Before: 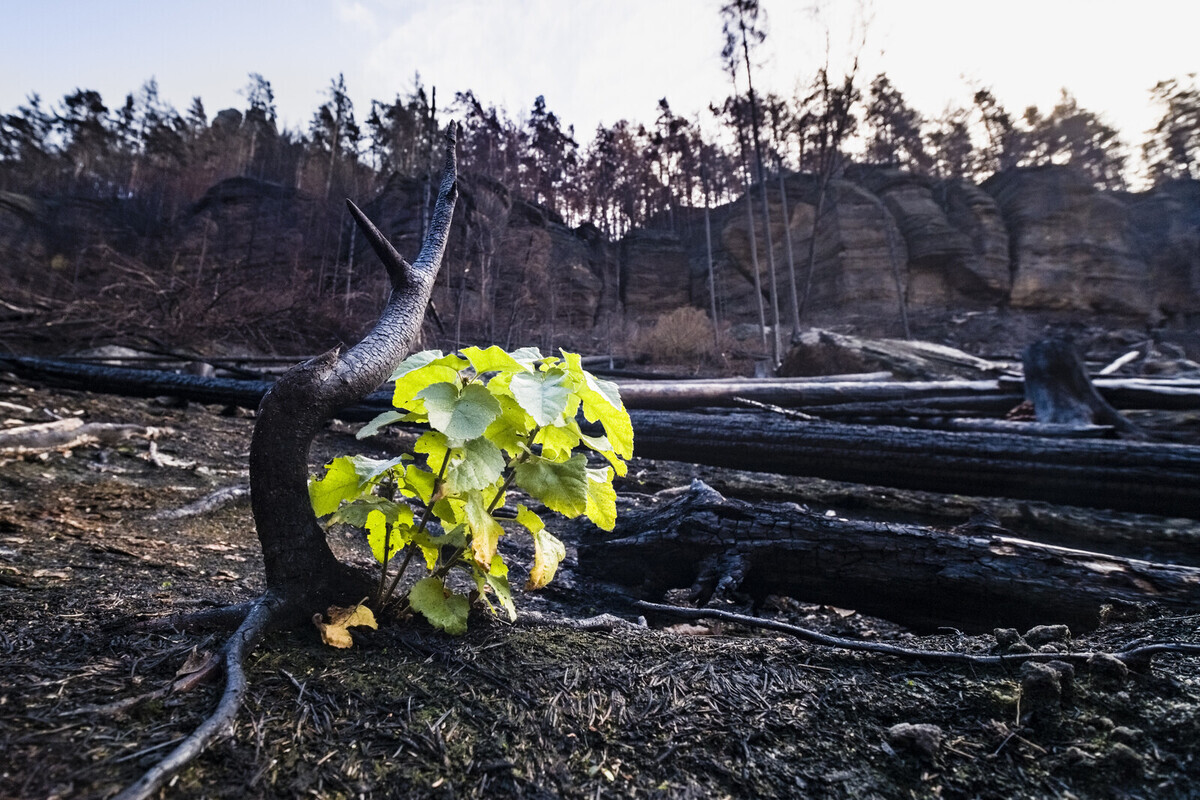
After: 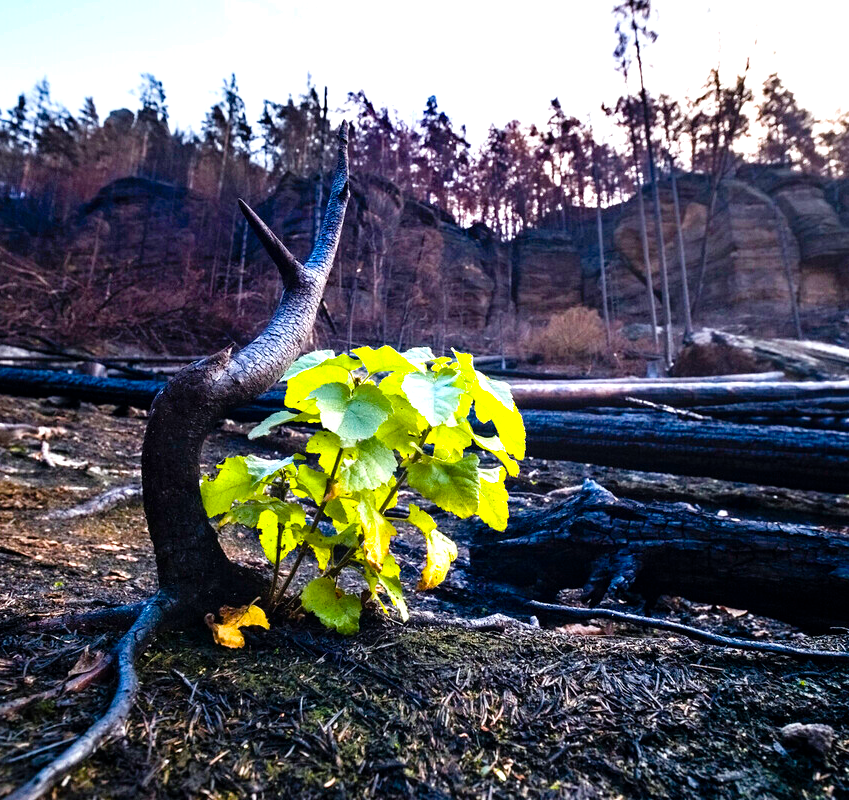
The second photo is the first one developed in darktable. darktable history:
levels: levels [0, 0.435, 0.917]
crop and rotate: left 9.061%, right 20.142%
color balance rgb: linear chroma grading › global chroma 50%, perceptual saturation grading › global saturation 2.34%, global vibrance 6.64%, contrast 12.71%, saturation formula JzAzBz (2021)
contrast brightness saturation: saturation -0.05
color balance: on, module defaults
white balance: red 0.986, blue 1.01
exposure: compensate highlight preservation false
